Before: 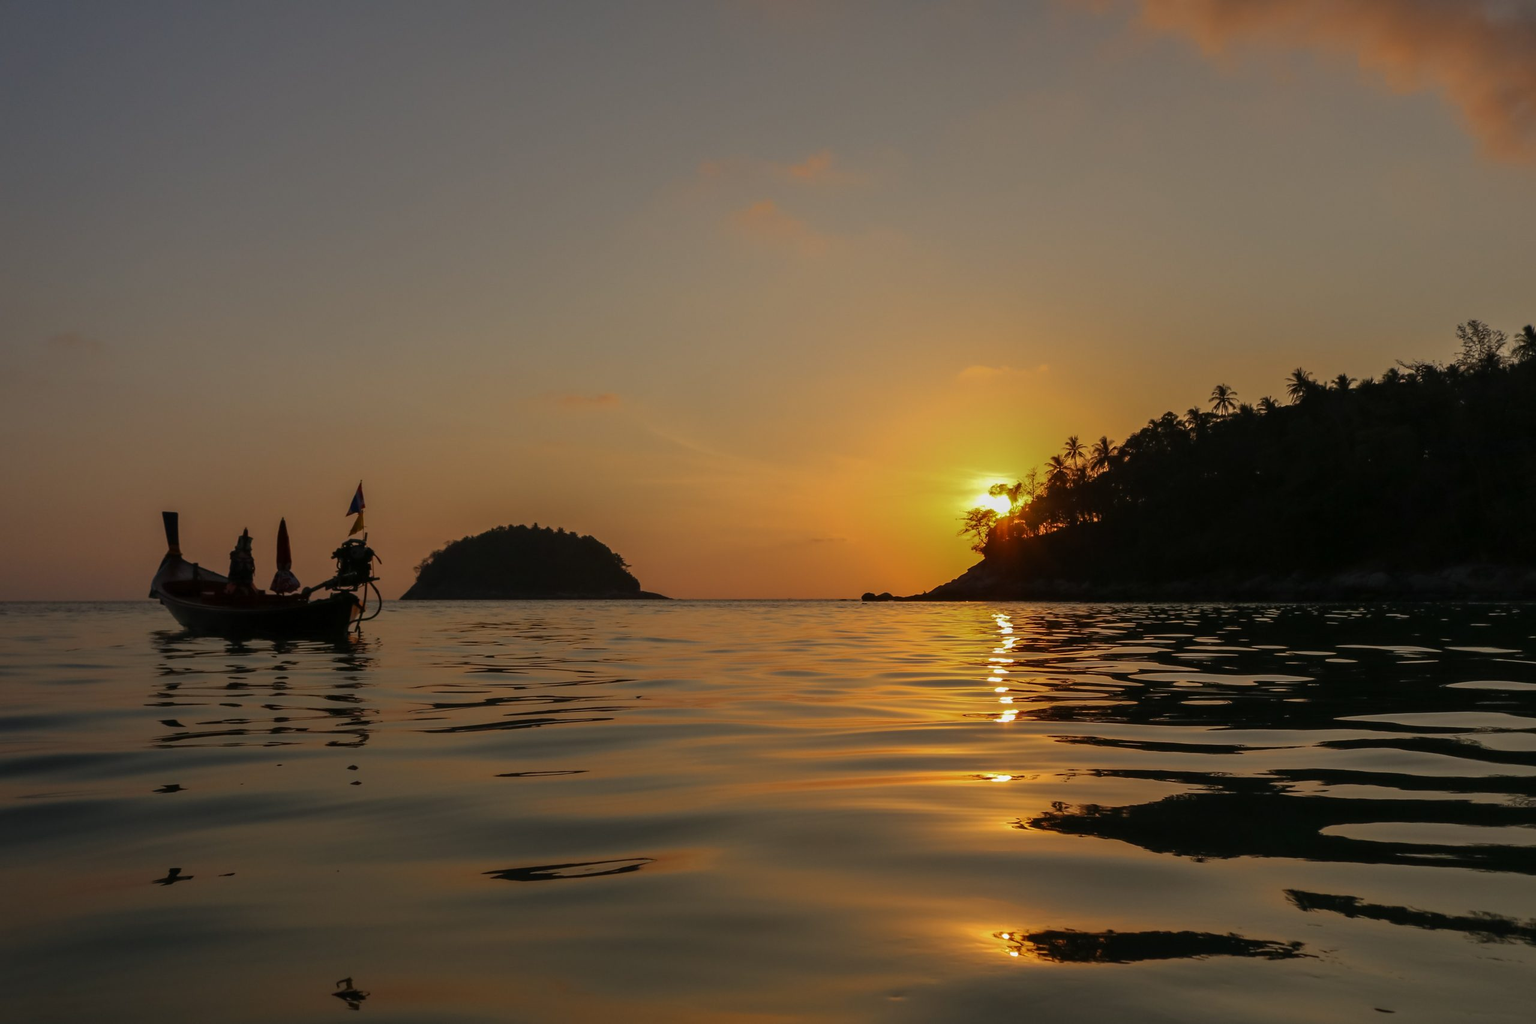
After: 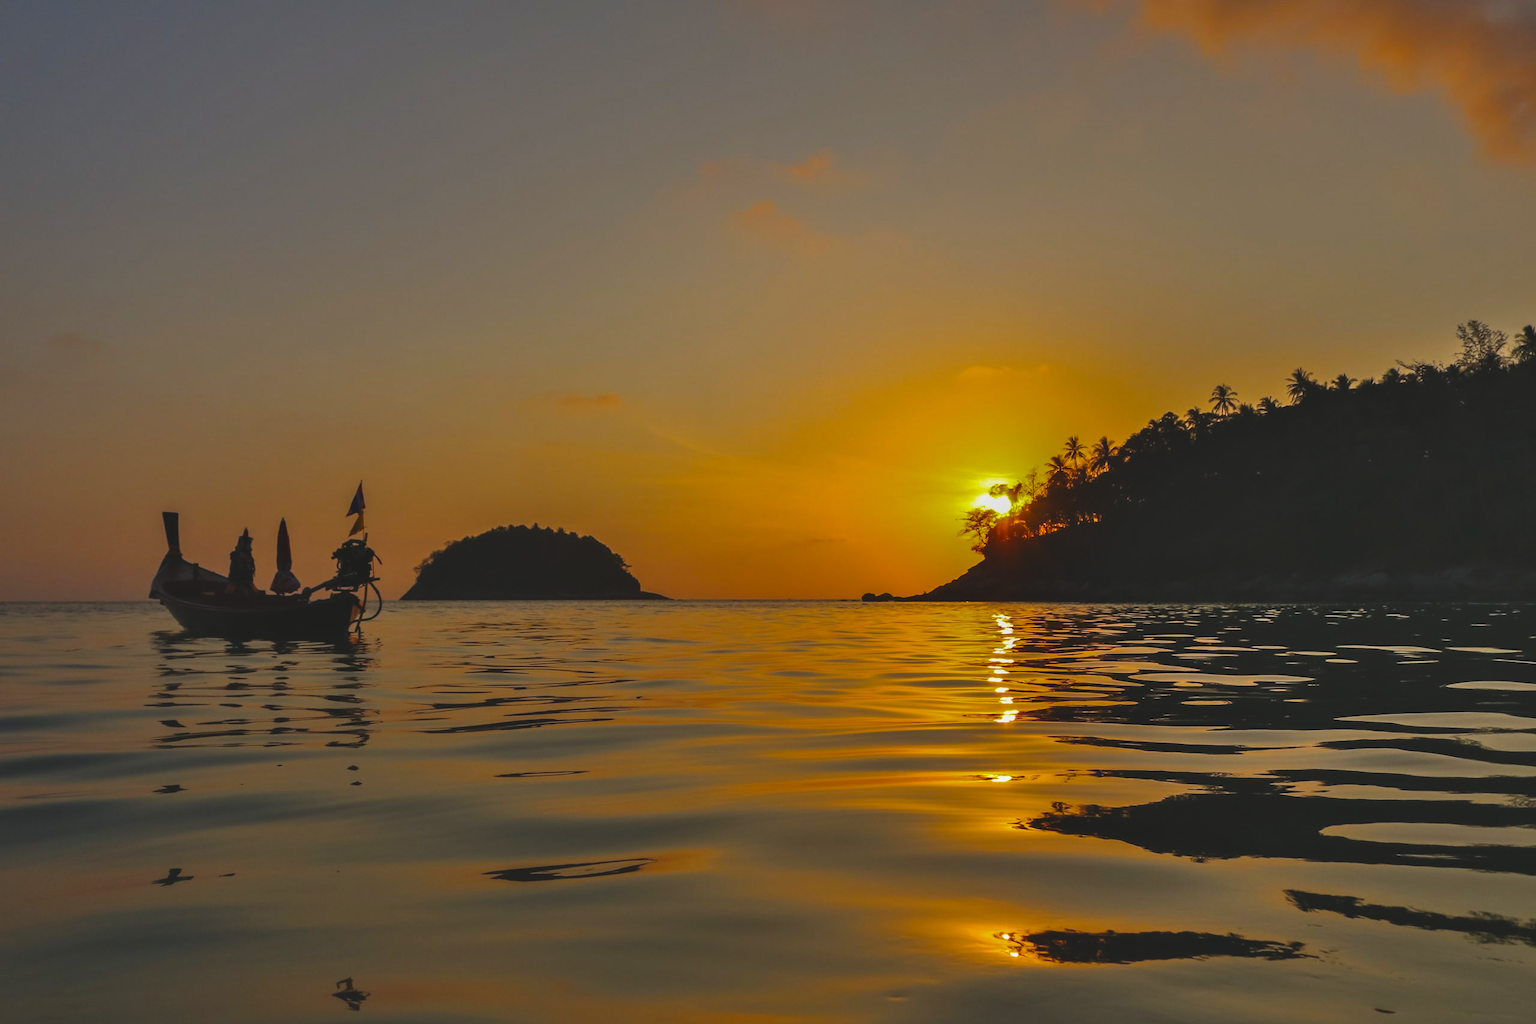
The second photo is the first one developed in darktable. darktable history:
color balance rgb: power › luminance -9.001%, global offset › luminance 1.507%, perceptual saturation grading › global saturation 29.864%, global vibrance 34.321%
shadows and highlights: soften with gaussian
